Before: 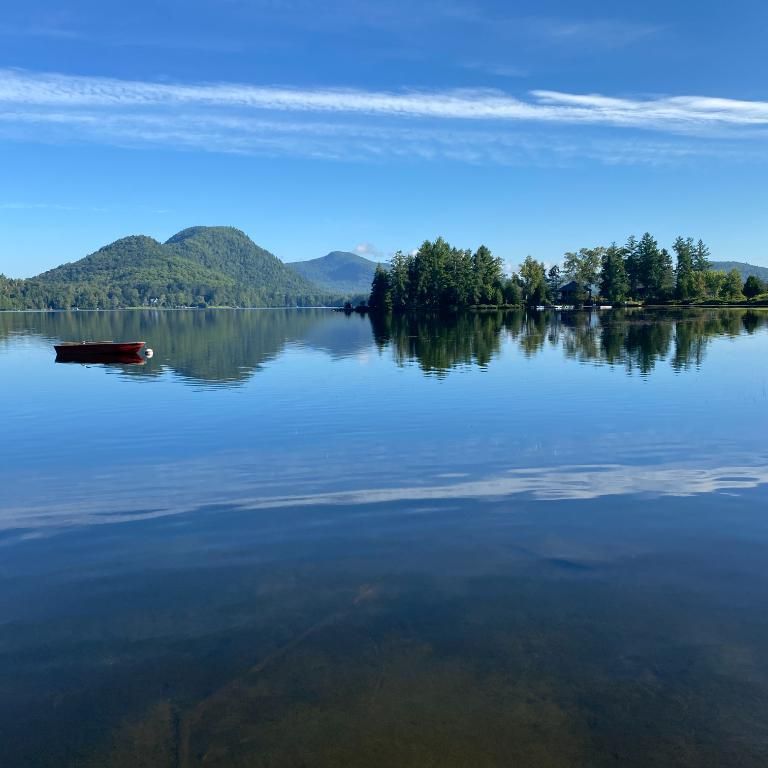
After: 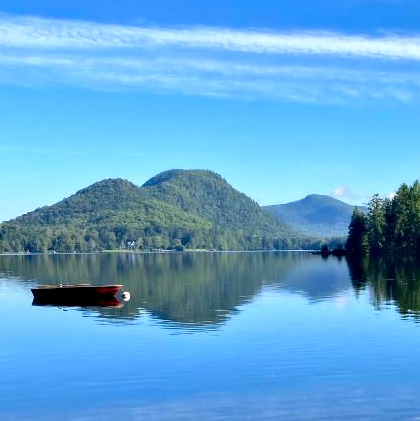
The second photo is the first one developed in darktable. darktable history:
color correction: highlights a* 3.22, highlights b* 1.93, saturation 1.19
contrast equalizer: y [[0.514, 0.573, 0.581, 0.508, 0.5, 0.5], [0.5 ×6], [0.5 ×6], [0 ×6], [0 ×6]]
crop and rotate: left 3.047%, top 7.509%, right 42.236%, bottom 37.598%
base curve: curves: ch0 [(0, 0) (0.666, 0.806) (1, 1)]
